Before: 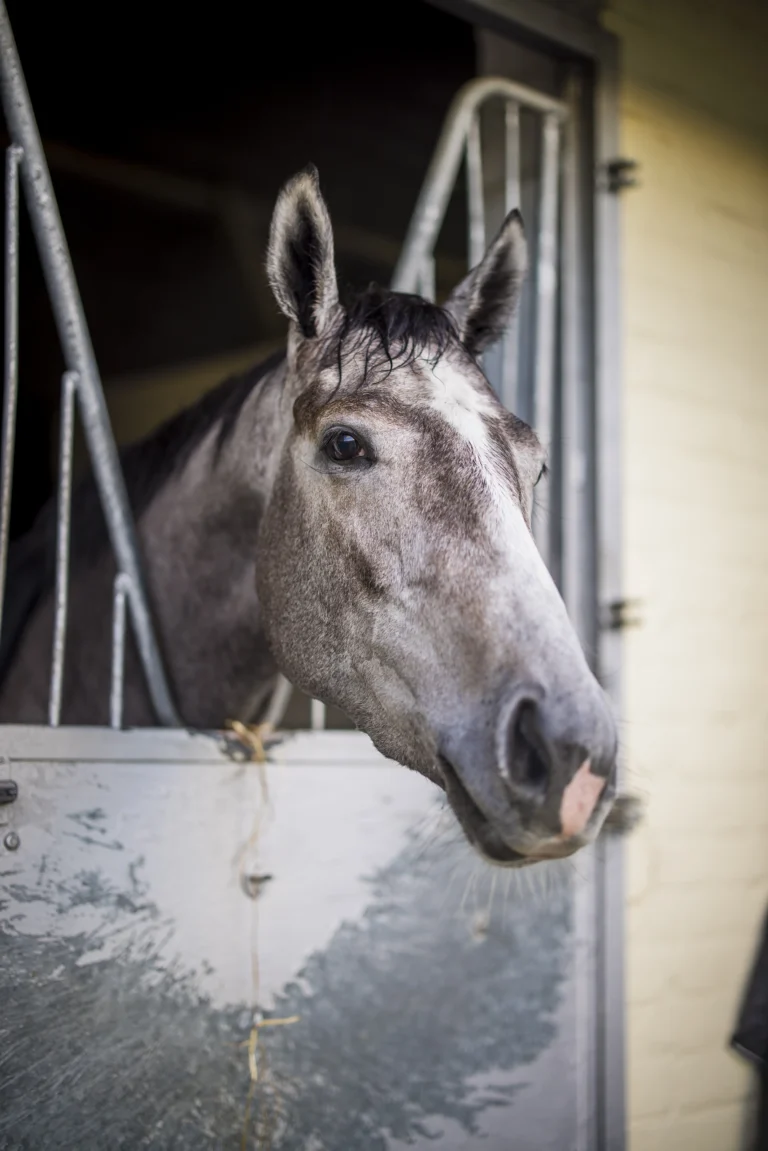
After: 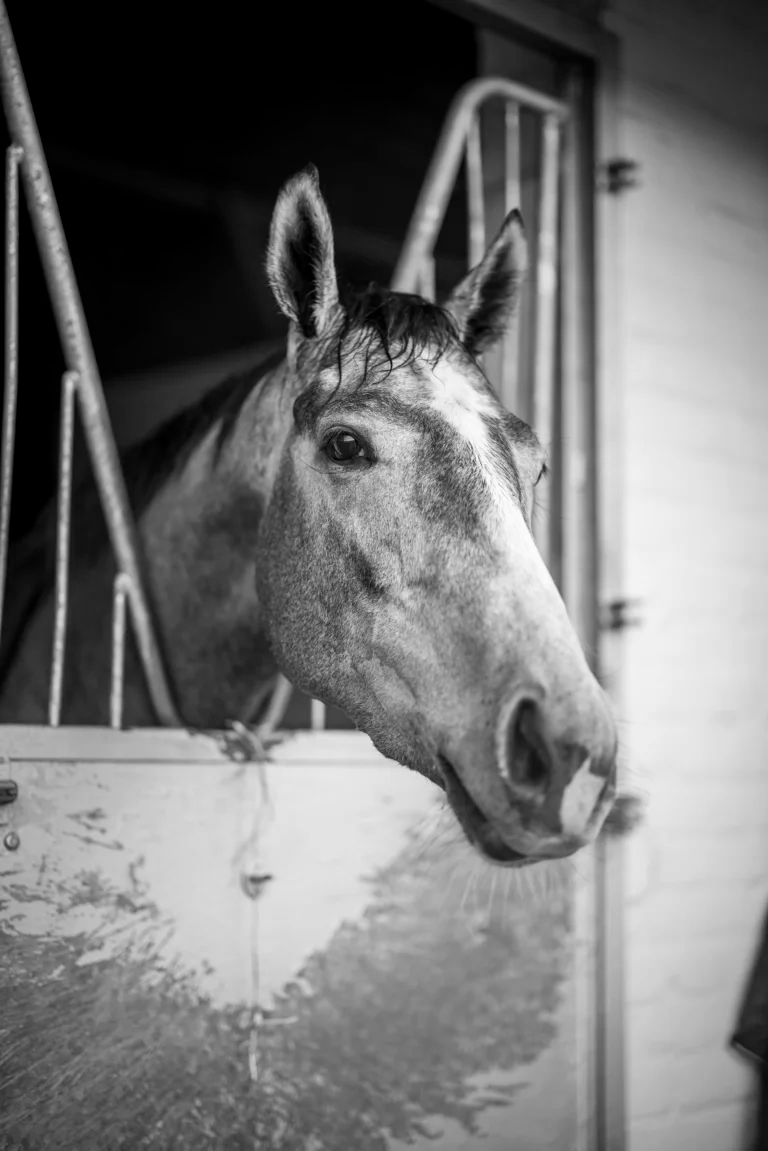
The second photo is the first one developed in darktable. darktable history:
color calibration: output gray [0.246, 0.254, 0.501, 0], gray › normalize channels true, illuminant as shot in camera, x 0.377, y 0.393, temperature 4200.05 K, gamut compression 0.028
